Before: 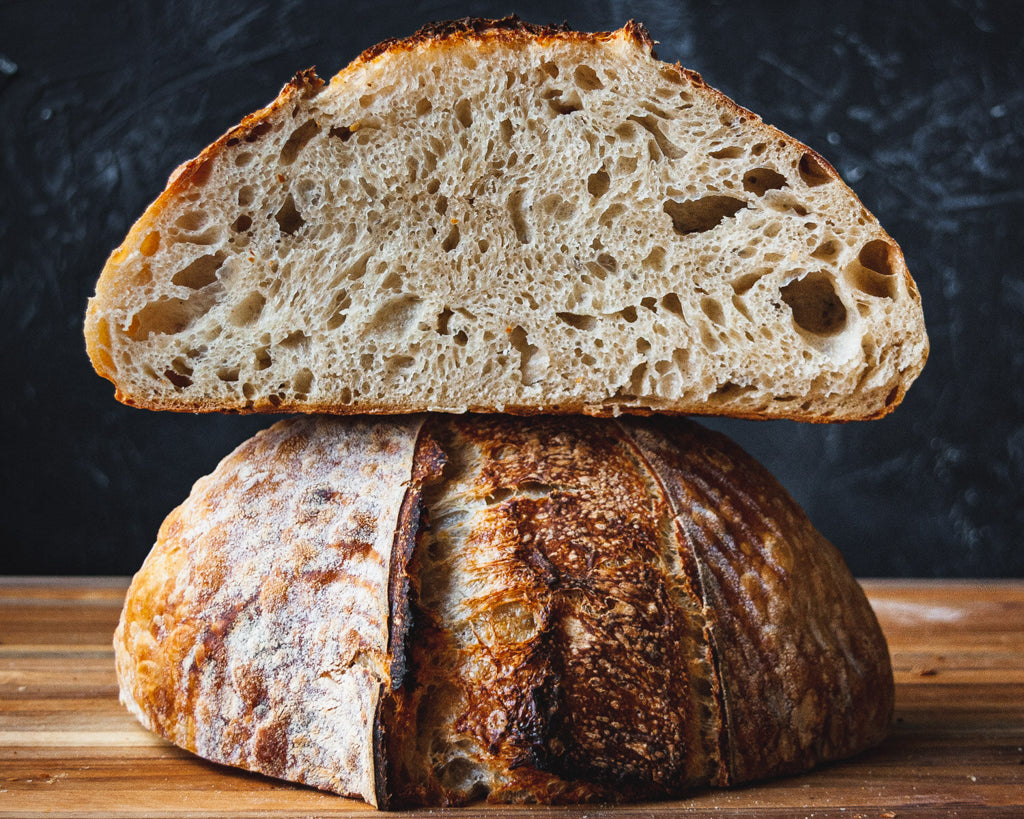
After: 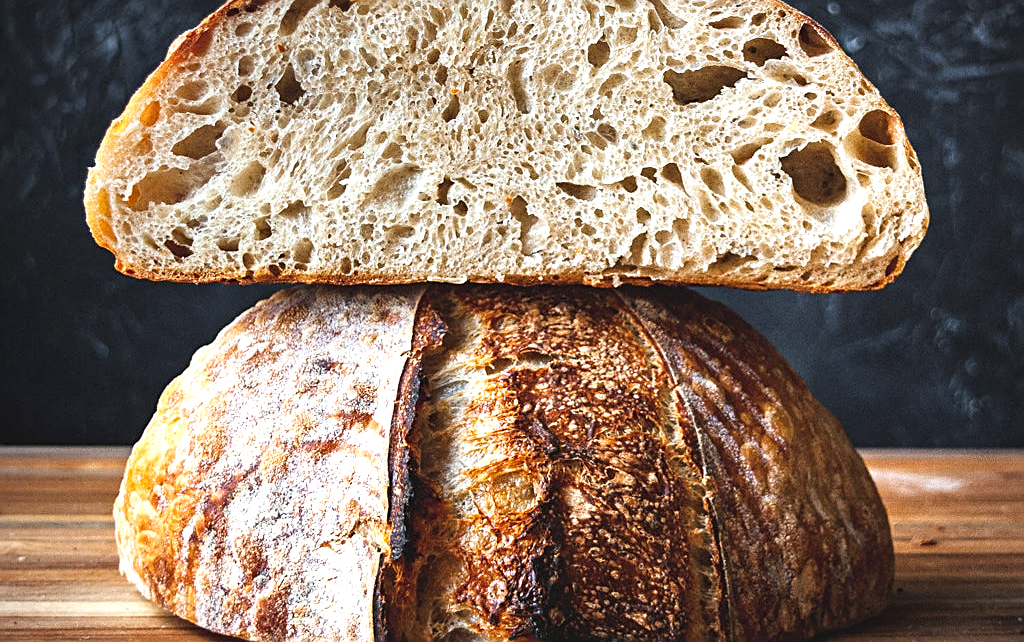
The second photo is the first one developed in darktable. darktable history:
crop and rotate: top 15.987%, bottom 5.509%
sharpen: on, module defaults
exposure: exposure 0.657 EV, compensate highlight preservation false
vignetting: fall-off start 85.32%, fall-off radius 79.95%, width/height ratio 1.212
